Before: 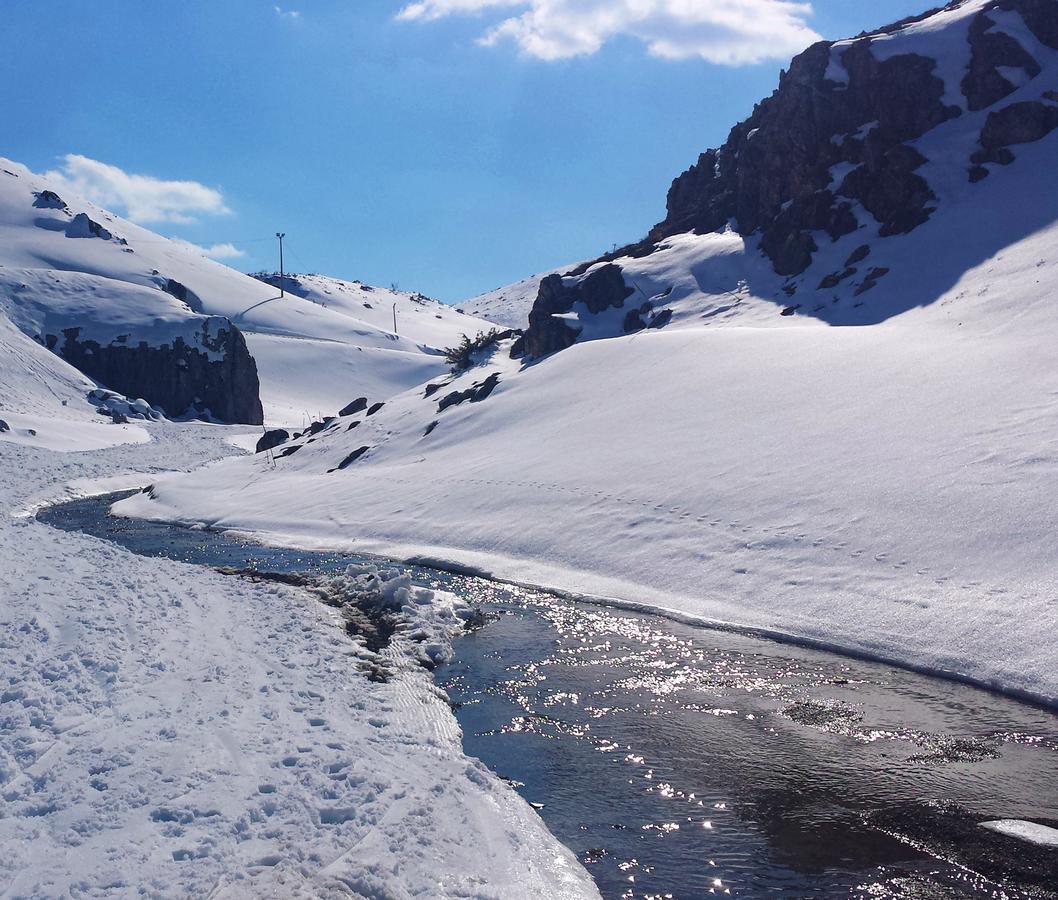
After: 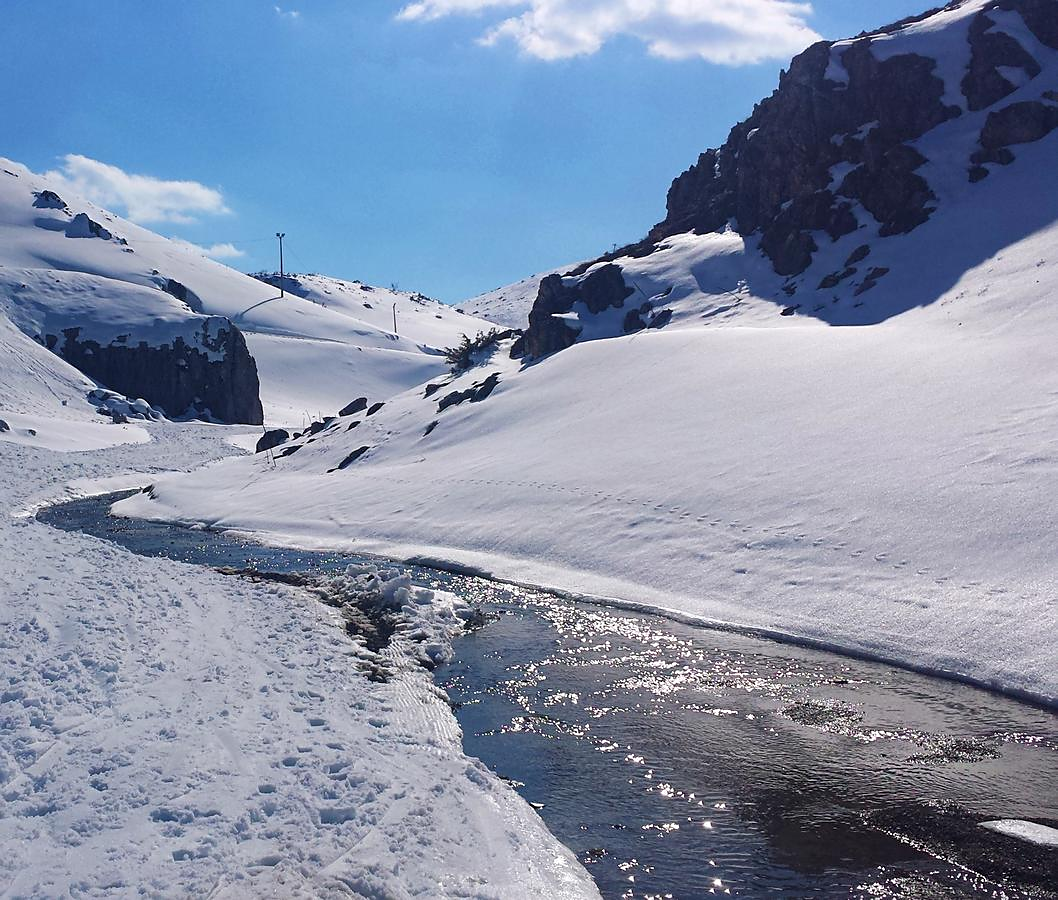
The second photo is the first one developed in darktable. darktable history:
sharpen: radius 1.609, amount 0.375, threshold 1.157
